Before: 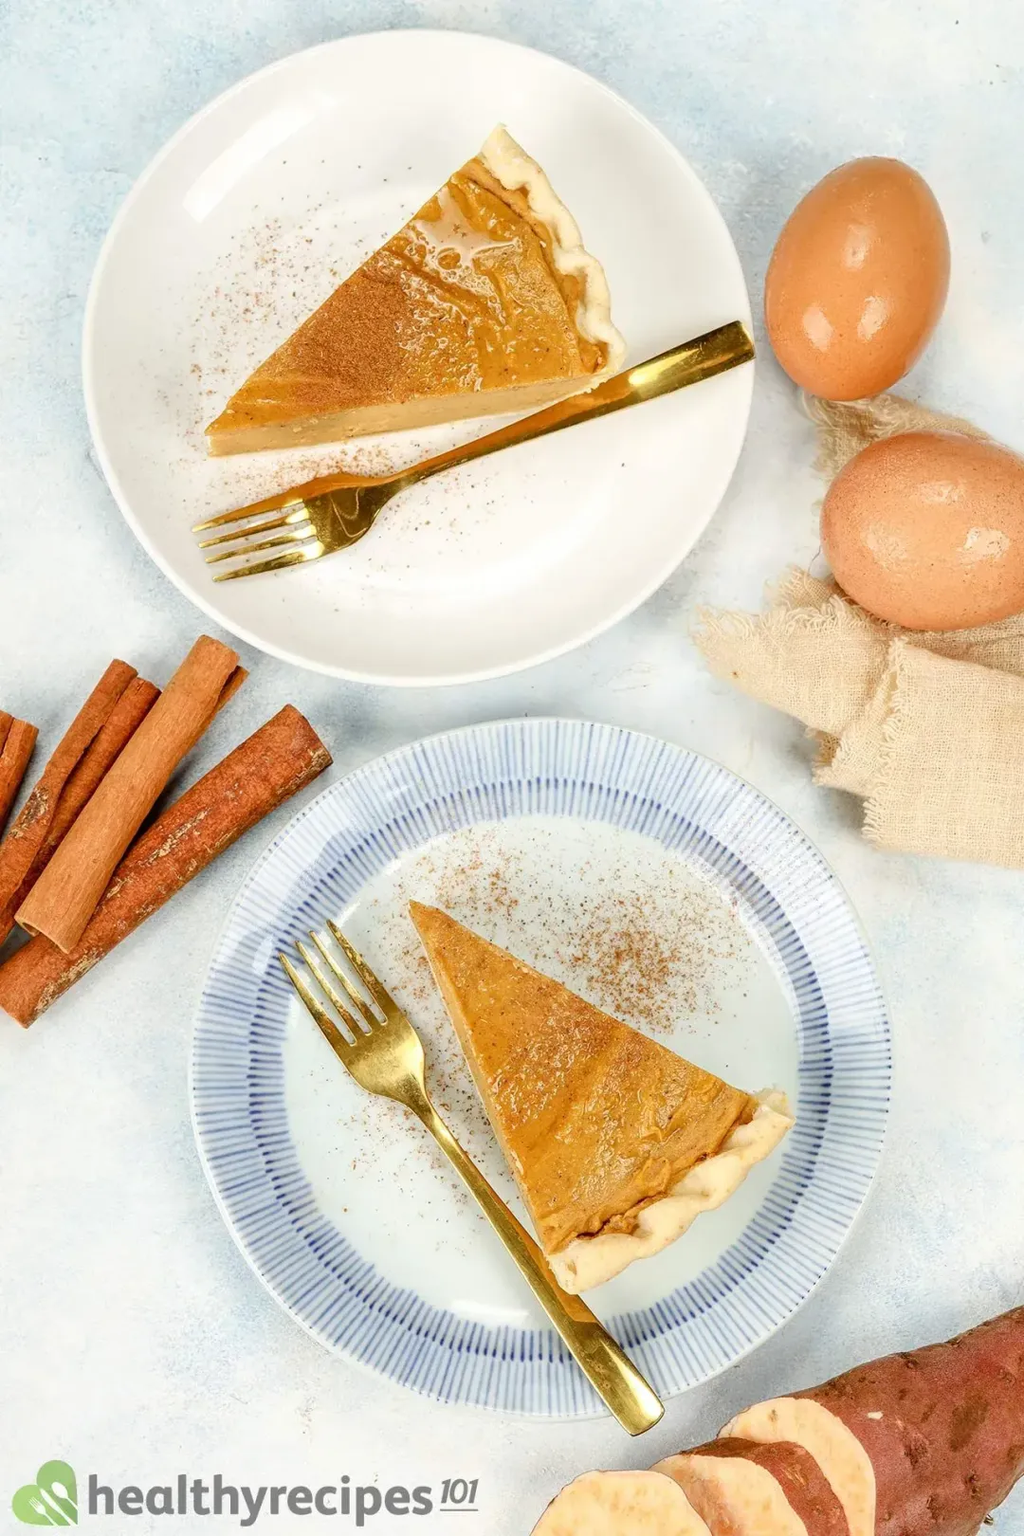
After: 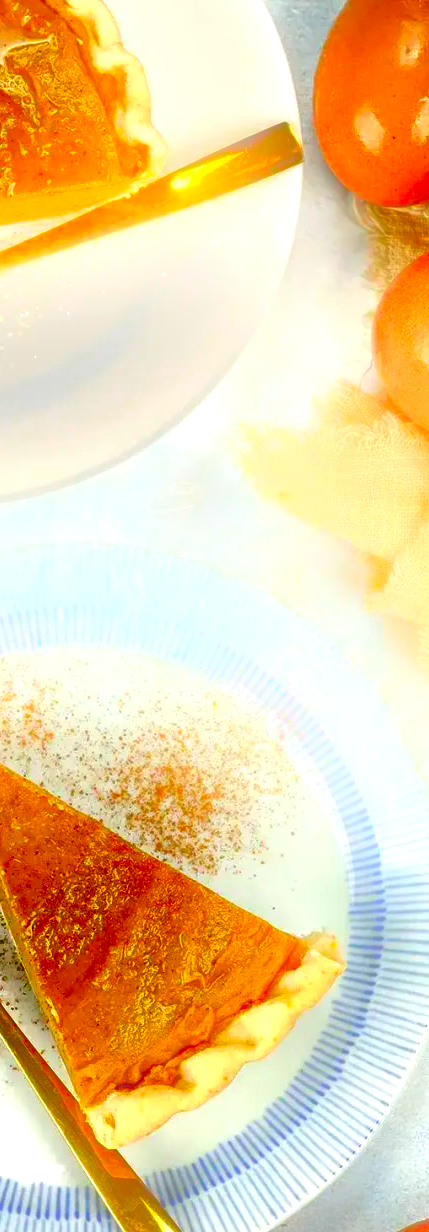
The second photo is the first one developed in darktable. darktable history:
exposure: compensate highlight preservation false
tone equalizer: -8 EV -0.417 EV, -7 EV -0.389 EV, -6 EV -0.333 EV, -5 EV -0.222 EV, -3 EV 0.222 EV, -2 EV 0.333 EV, -1 EV 0.389 EV, +0 EV 0.417 EV, edges refinement/feathering 500, mask exposure compensation -1.57 EV, preserve details no
bloom: on, module defaults
contrast brightness saturation: brightness -1, saturation 1
crop: left 45.721%, top 13.393%, right 14.118%, bottom 10.01%
